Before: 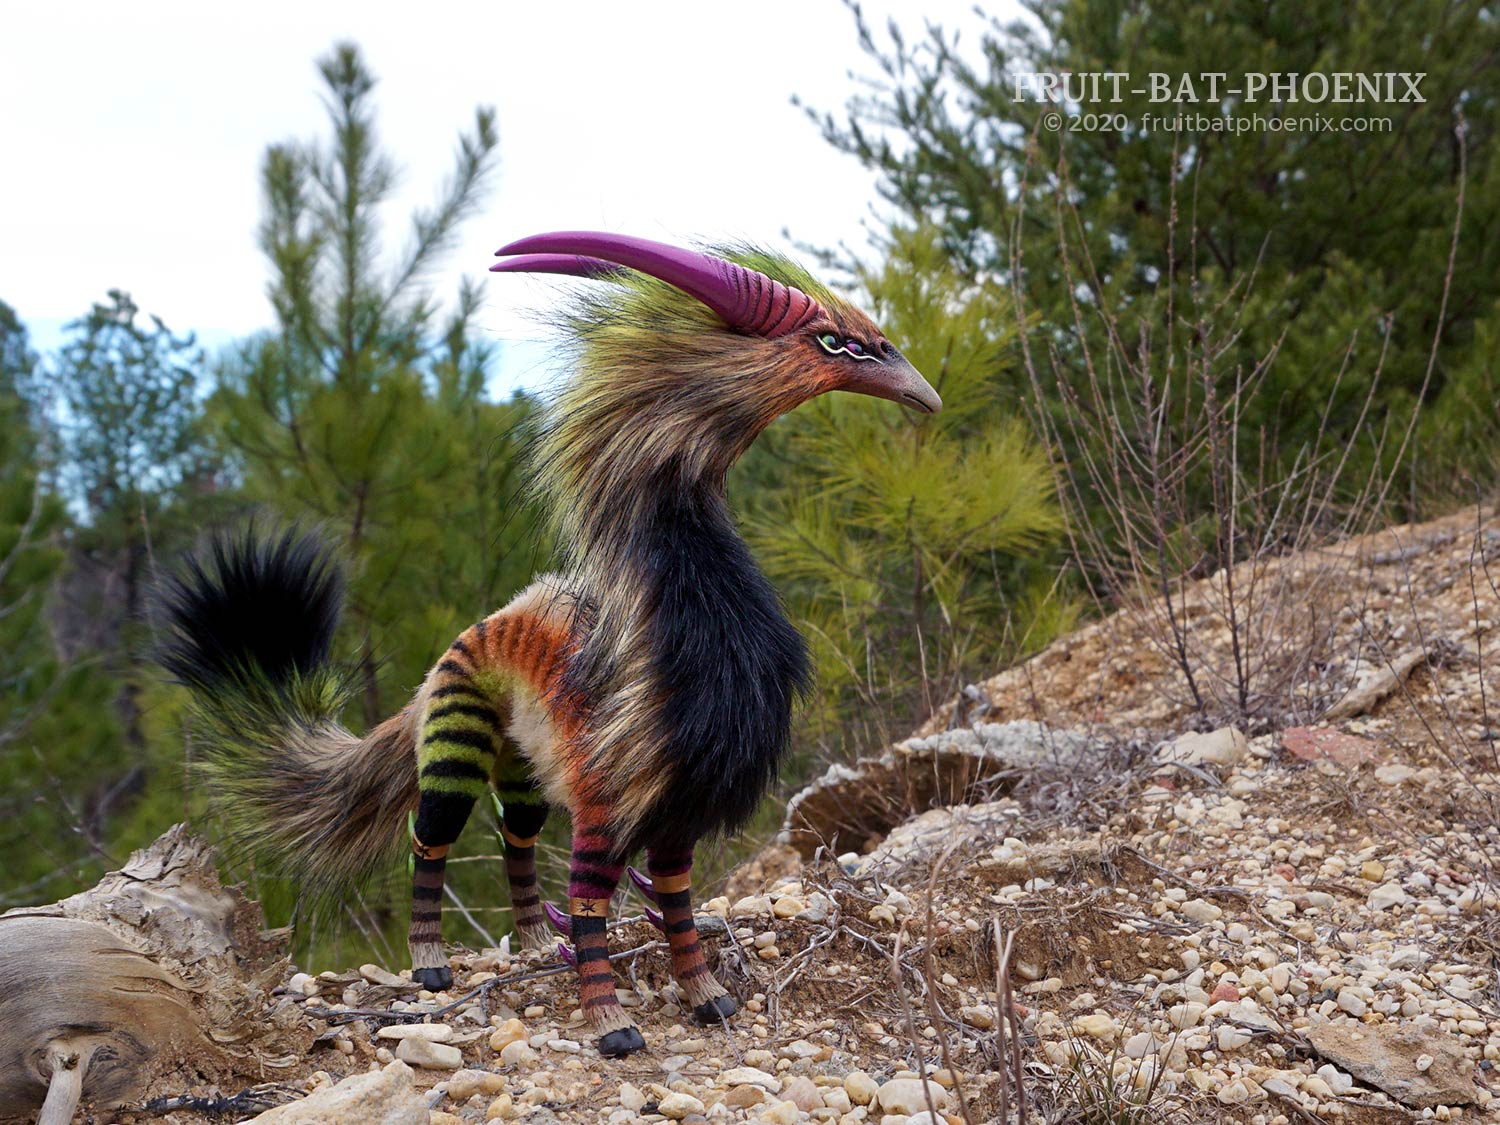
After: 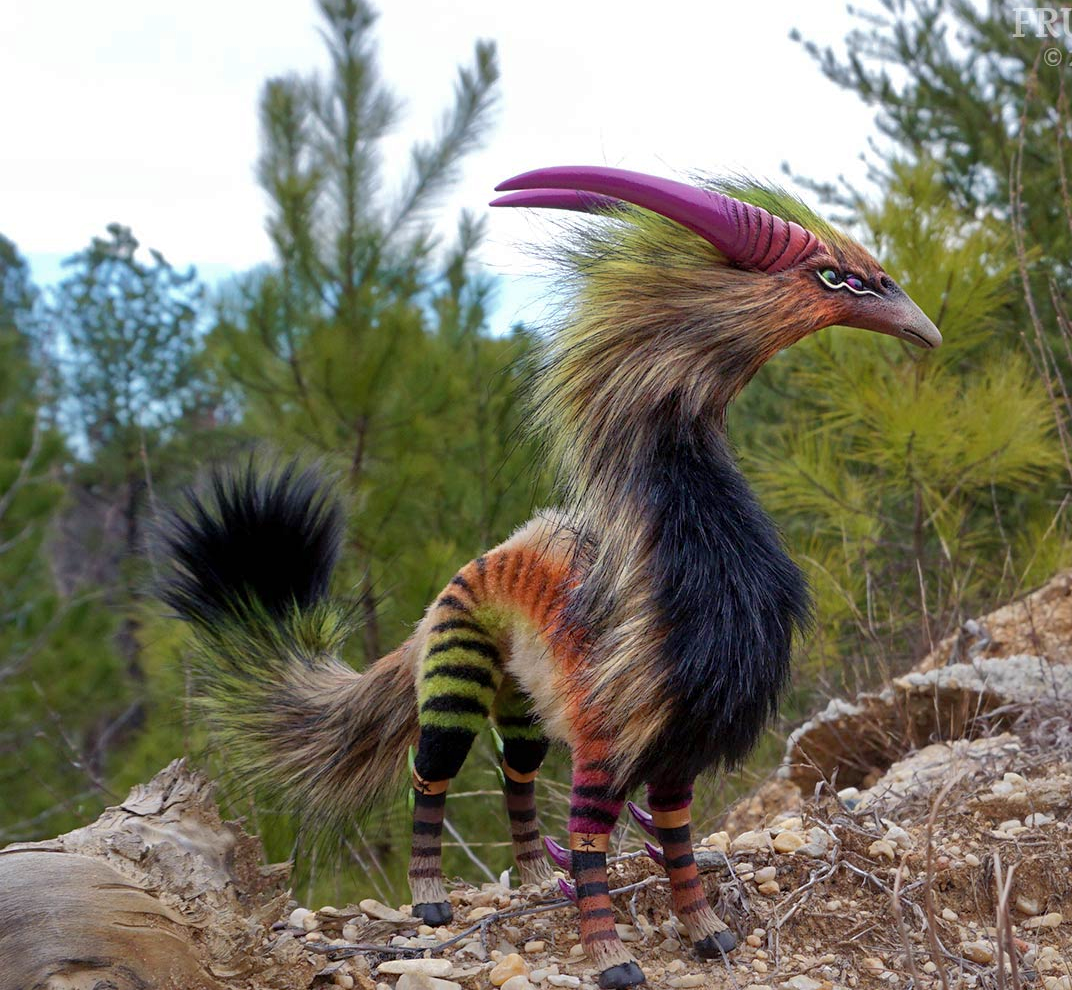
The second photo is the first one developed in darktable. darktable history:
shadows and highlights: on, module defaults
crop: top 5.803%, right 27.864%, bottom 5.804%
